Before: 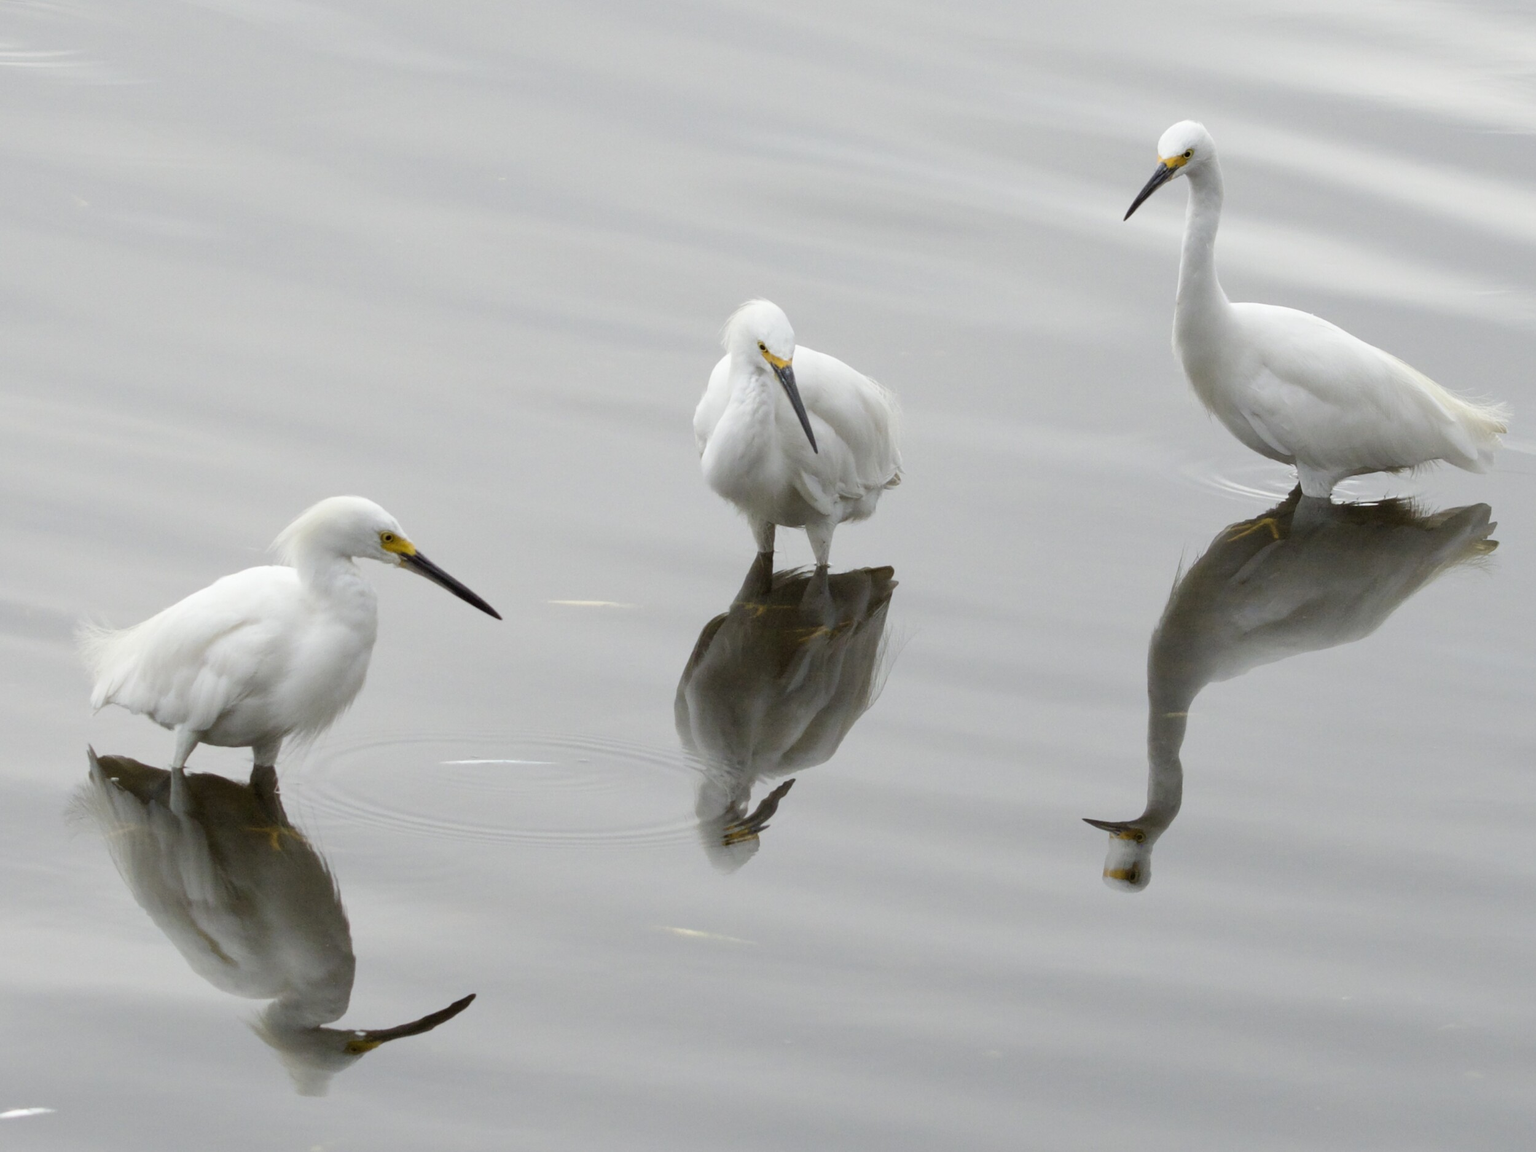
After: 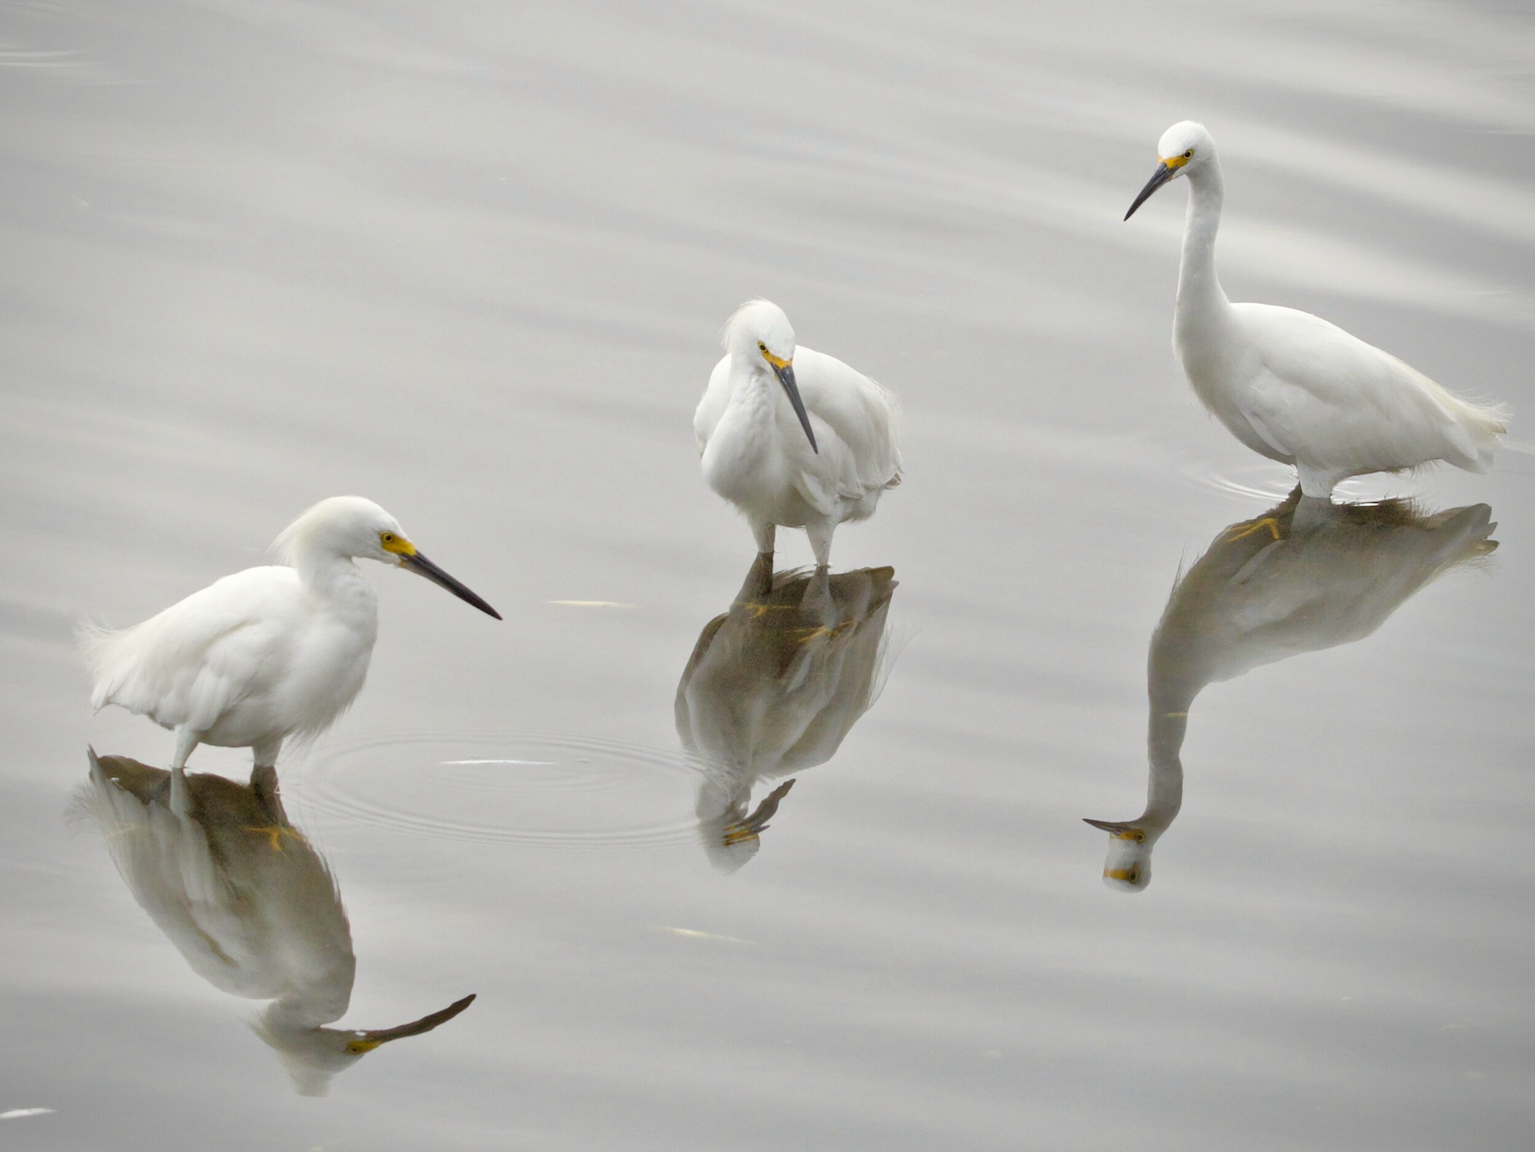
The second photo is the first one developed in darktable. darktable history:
tone equalizer: -7 EV 0.15 EV, -6 EV 0.6 EV, -5 EV 1.15 EV, -4 EV 1.33 EV, -3 EV 1.15 EV, -2 EV 0.6 EV, -1 EV 0.15 EV, mask exposure compensation -0.5 EV
white balance: red 1.009, blue 0.985
vignetting: fall-off radius 60.92%
